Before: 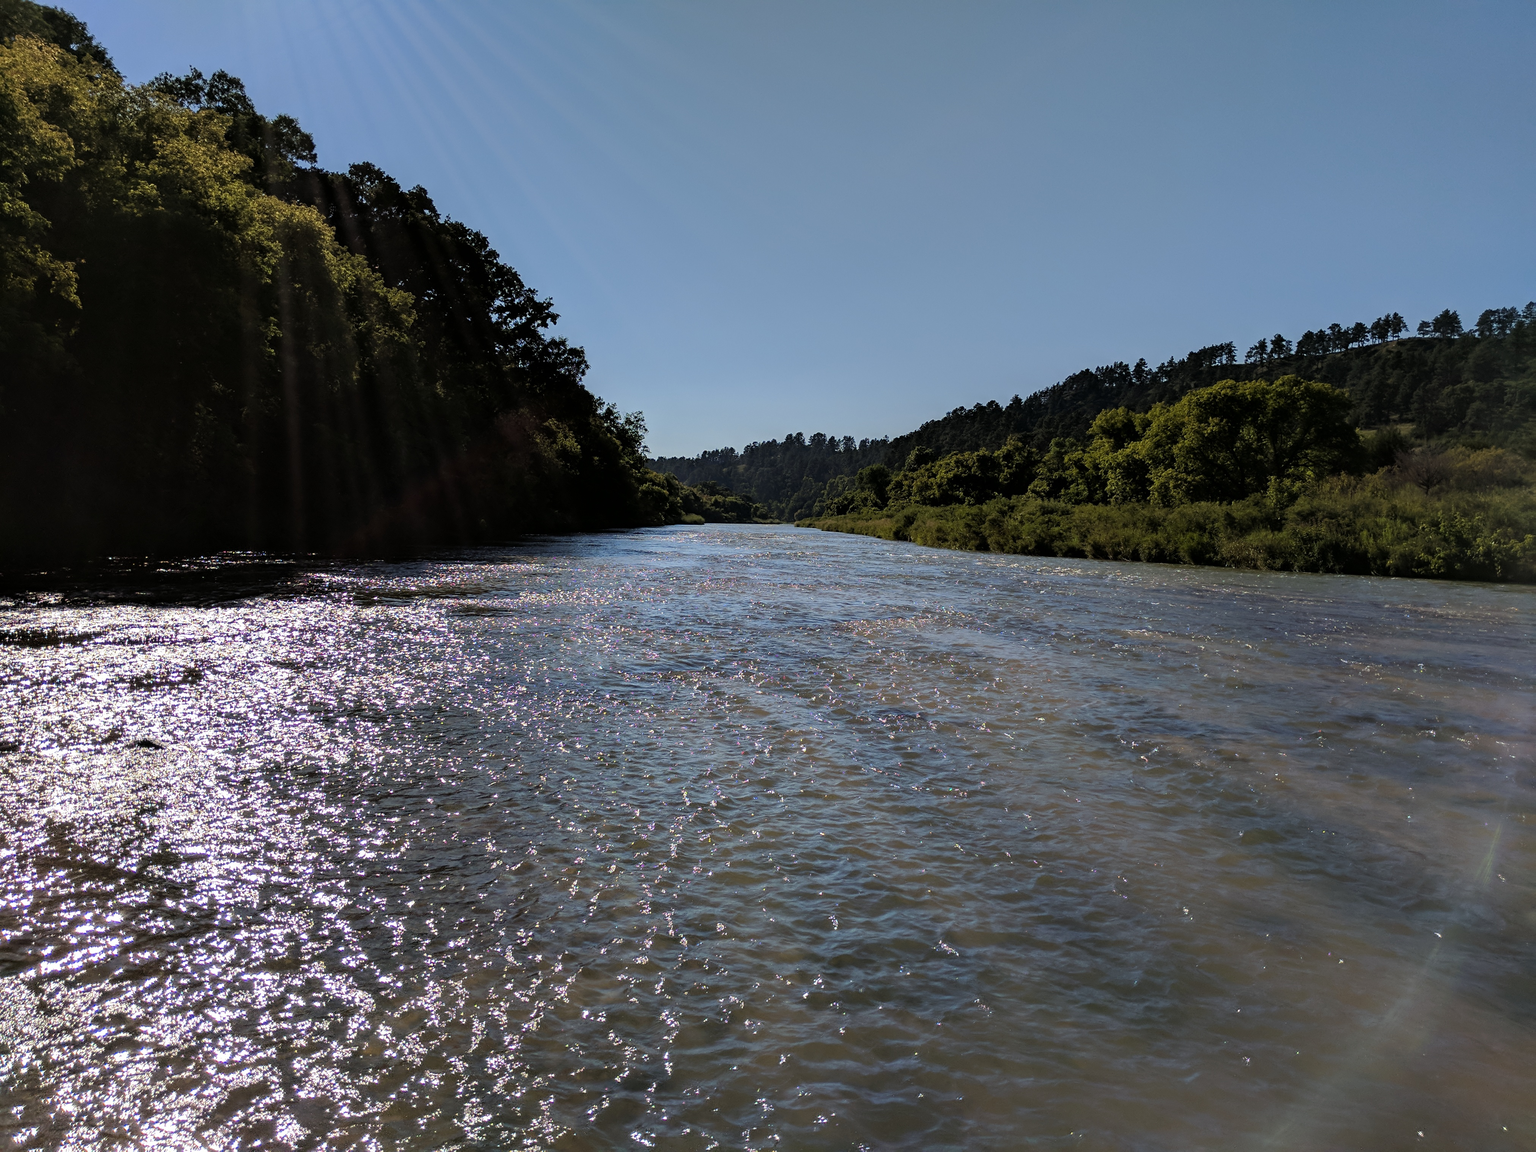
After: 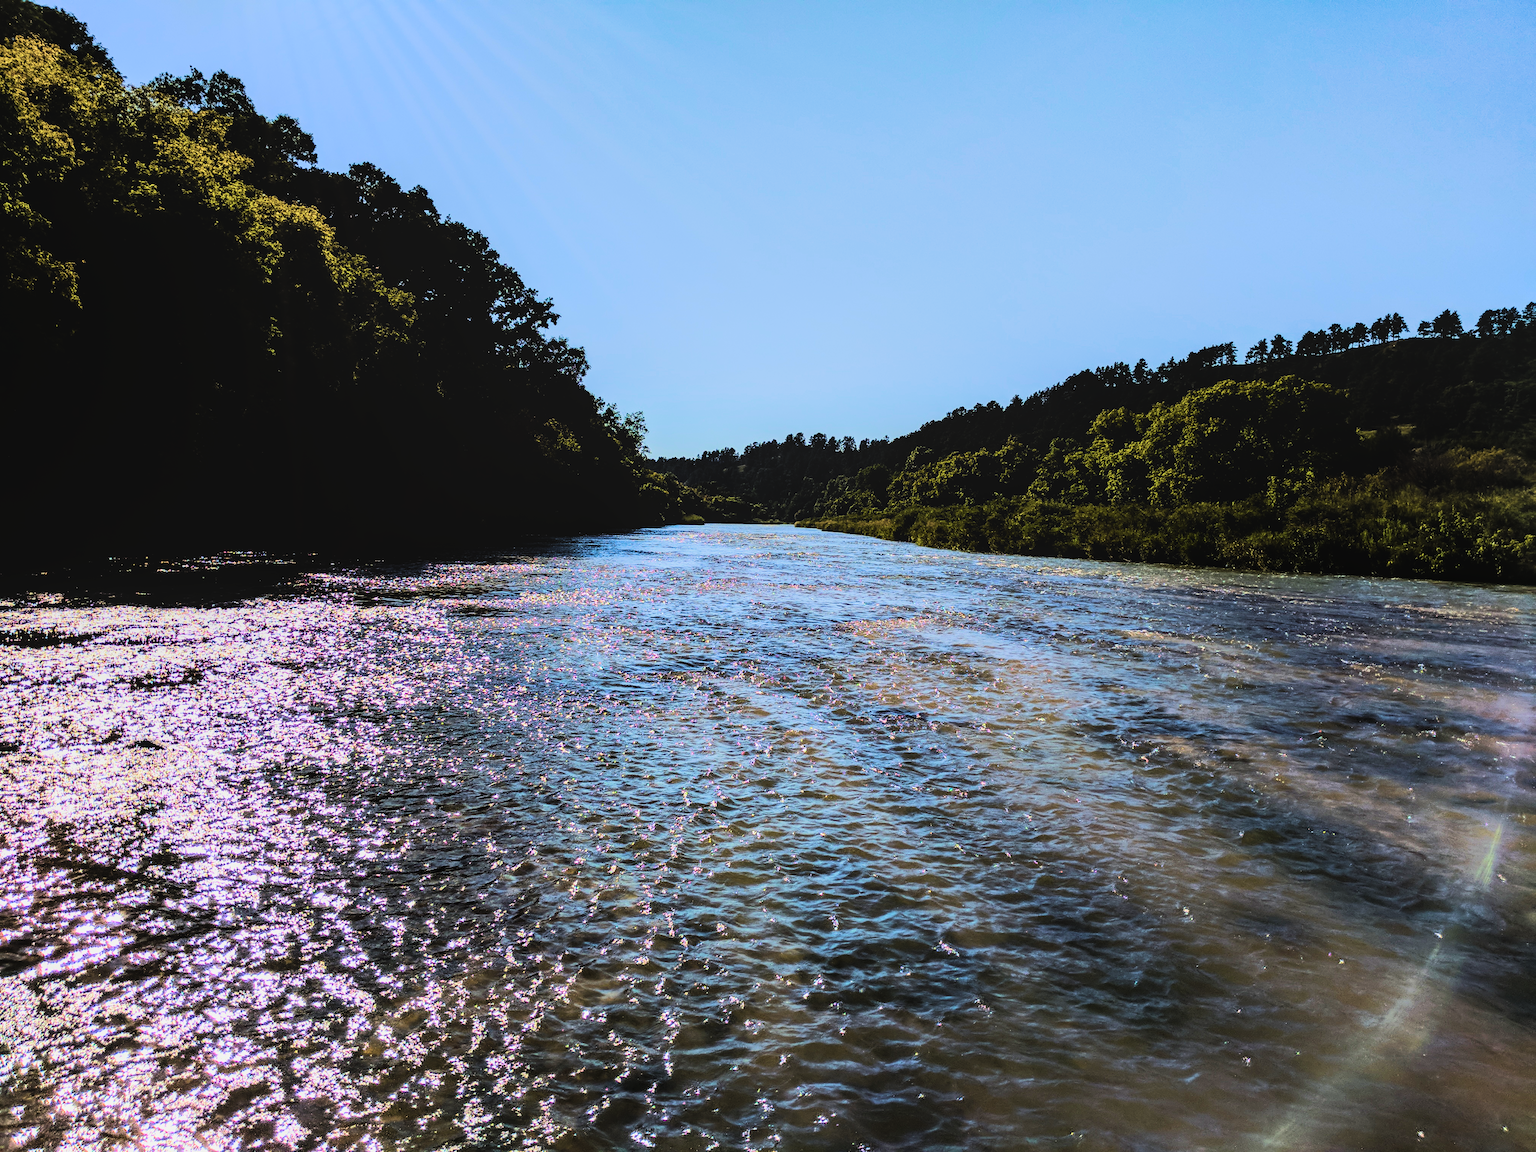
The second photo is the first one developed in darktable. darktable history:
local contrast: detail 110%
tone curve: curves: ch0 [(0, 0) (0.086, 0.006) (0.148, 0.021) (0.245, 0.105) (0.374, 0.401) (0.444, 0.631) (0.778, 0.915) (1, 1)], color space Lab, linked channels, preserve colors none
velvia: strength 75%
